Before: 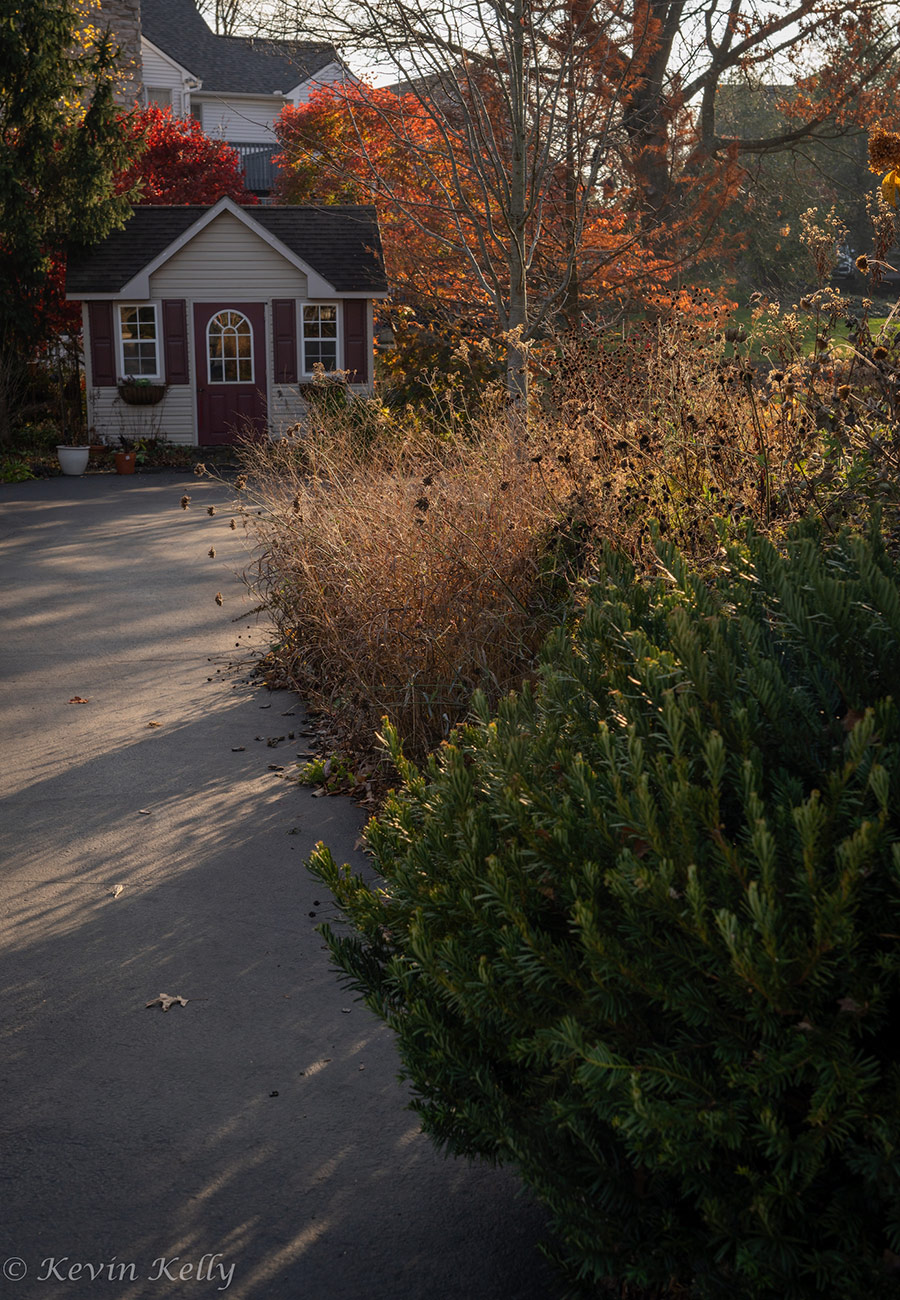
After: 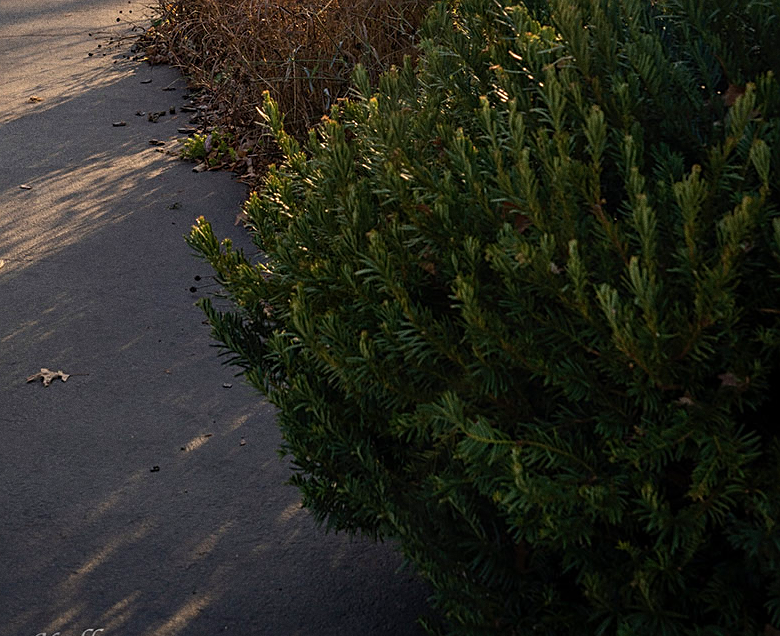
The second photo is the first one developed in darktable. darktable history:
sharpen: on, module defaults
velvia: on, module defaults
crop and rotate: left 13.306%, top 48.129%, bottom 2.928%
grain: coarseness 0.09 ISO
